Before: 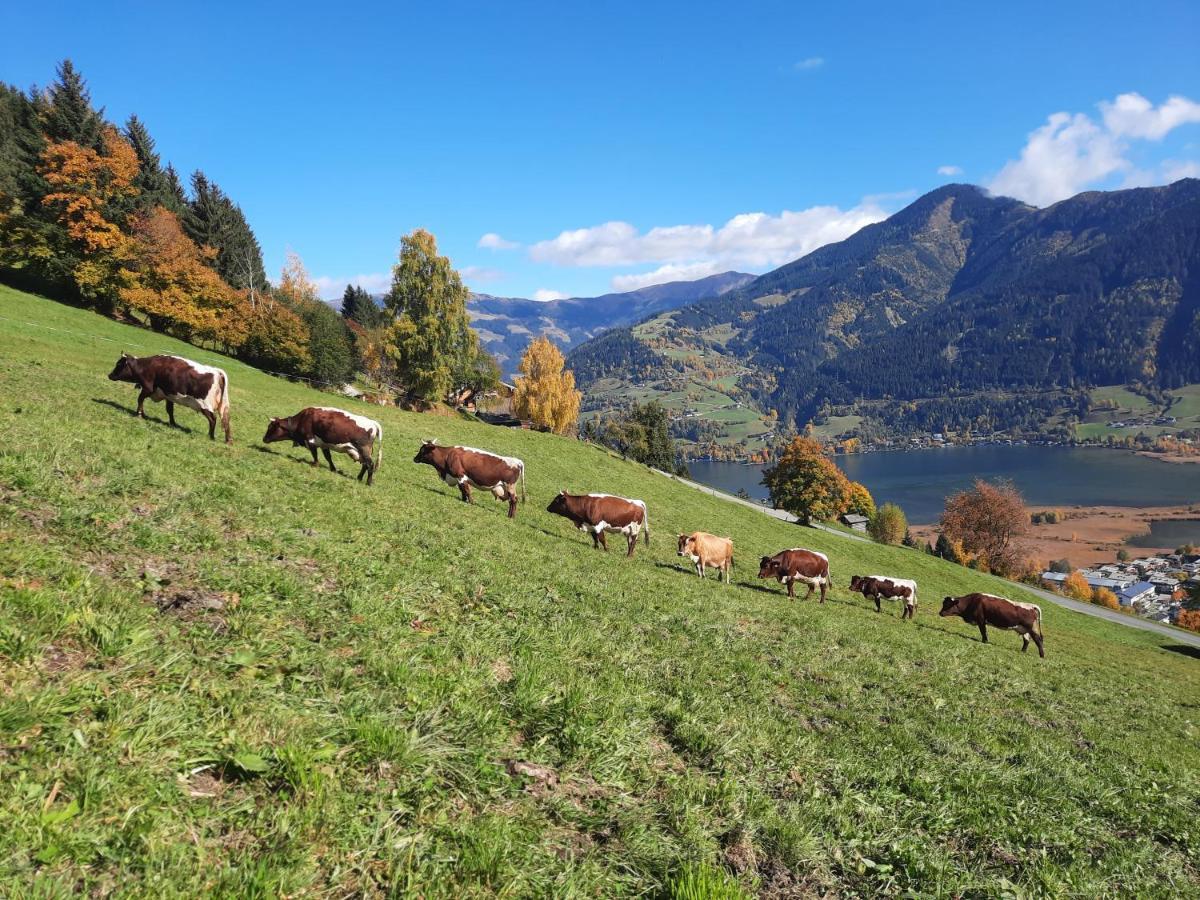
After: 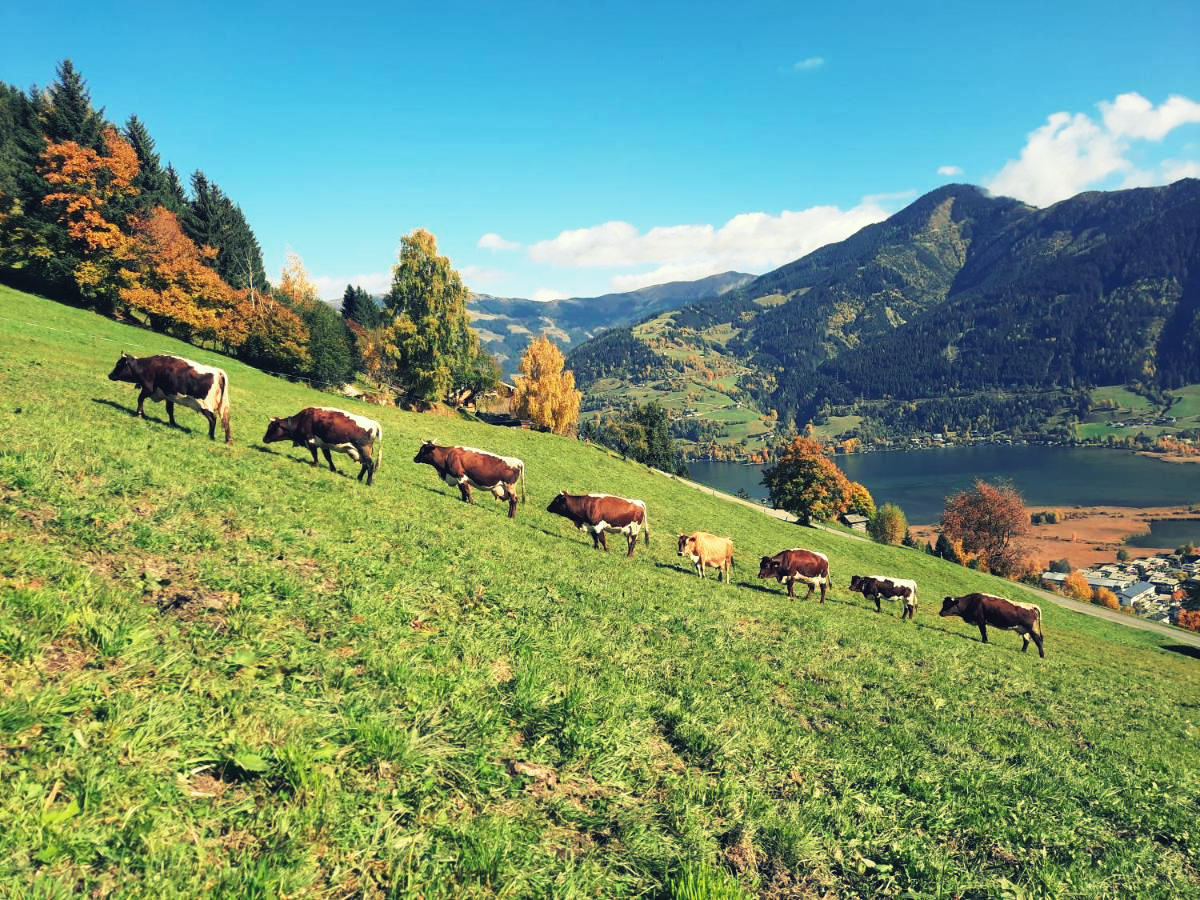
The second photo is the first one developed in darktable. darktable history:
tone curve: curves: ch0 [(0, 0) (0.003, 0.011) (0.011, 0.019) (0.025, 0.03) (0.044, 0.045) (0.069, 0.061) (0.1, 0.085) (0.136, 0.119) (0.177, 0.159) (0.224, 0.205) (0.277, 0.261) (0.335, 0.329) (0.399, 0.407) (0.468, 0.508) (0.543, 0.606) (0.623, 0.71) (0.709, 0.815) (0.801, 0.903) (0.898, 0.957) (1, 1)], preserve colors none
color look up table: target L [97.1, 92.62, 90.45, 79.46, 79.8, 75.45, 72.2, 66.51, 65.36, 59.83, 53.76, 51.6, 41.85, 39.52, 200.48, 94.59, 85.57, 73.35, 72.22, 57.05, 54.83, 62.8, 48.95, 50.06, 44.02, 43.21, 35.31, 30.12, 15.54, 0.341, 84.58, 67.73, 61.72, 52.35, 56.05, 58.61, 57.2, 57.46, 48.77, 40.08, 42.79, 35.82, 26.8, 6.38, 84.61, 92.17, 69.27, 63.13, 26.79], target a [-32.55, -21.79, -40.48, -68.94, -75.34, -0.538, -53.59, -55.73, 2.67, -24.78, -21.77, -36.65, -17.37, -30.02, 0, -10.91, -18.93, 17.59, 11.49, 41.11, 52.36, 19.74, 63.02, 49.42, 53.36, 56.59, 20.24, 1.618, 32.47, 1.301, 14.71, 39.77, -4.854, 69.55, 56.85, 28.85, -0.245, 22.92, 56.91, 20.04, -8.588, 53.16, 35.8, 29.89, -40.24, -10.22, -31.5, -37.13, -15.77], target b [66.34, 35.83, 75.7, 39.17, 67.9, 28.39, 23.71, 53.21, 53.83, 34.82, 13.46, 24.82, 19.7, 33.6, 0, 30.97, 76.34, 16.87, 43.96, 45.49, 5.889, 31.68, 26.03, 15.04, 45.78, 18.74, 32.47, -2.668, 1.781, -9.751, -6.762, -29.12, -28.8, -32.49, -40.36, -13.54, 0.967, 14.82, -2.496, -65.82, -28.13, -40.11, -26.96, -41.42, -6.12, 1.396, -27.83, 2.536, -8.123], num patches 49
